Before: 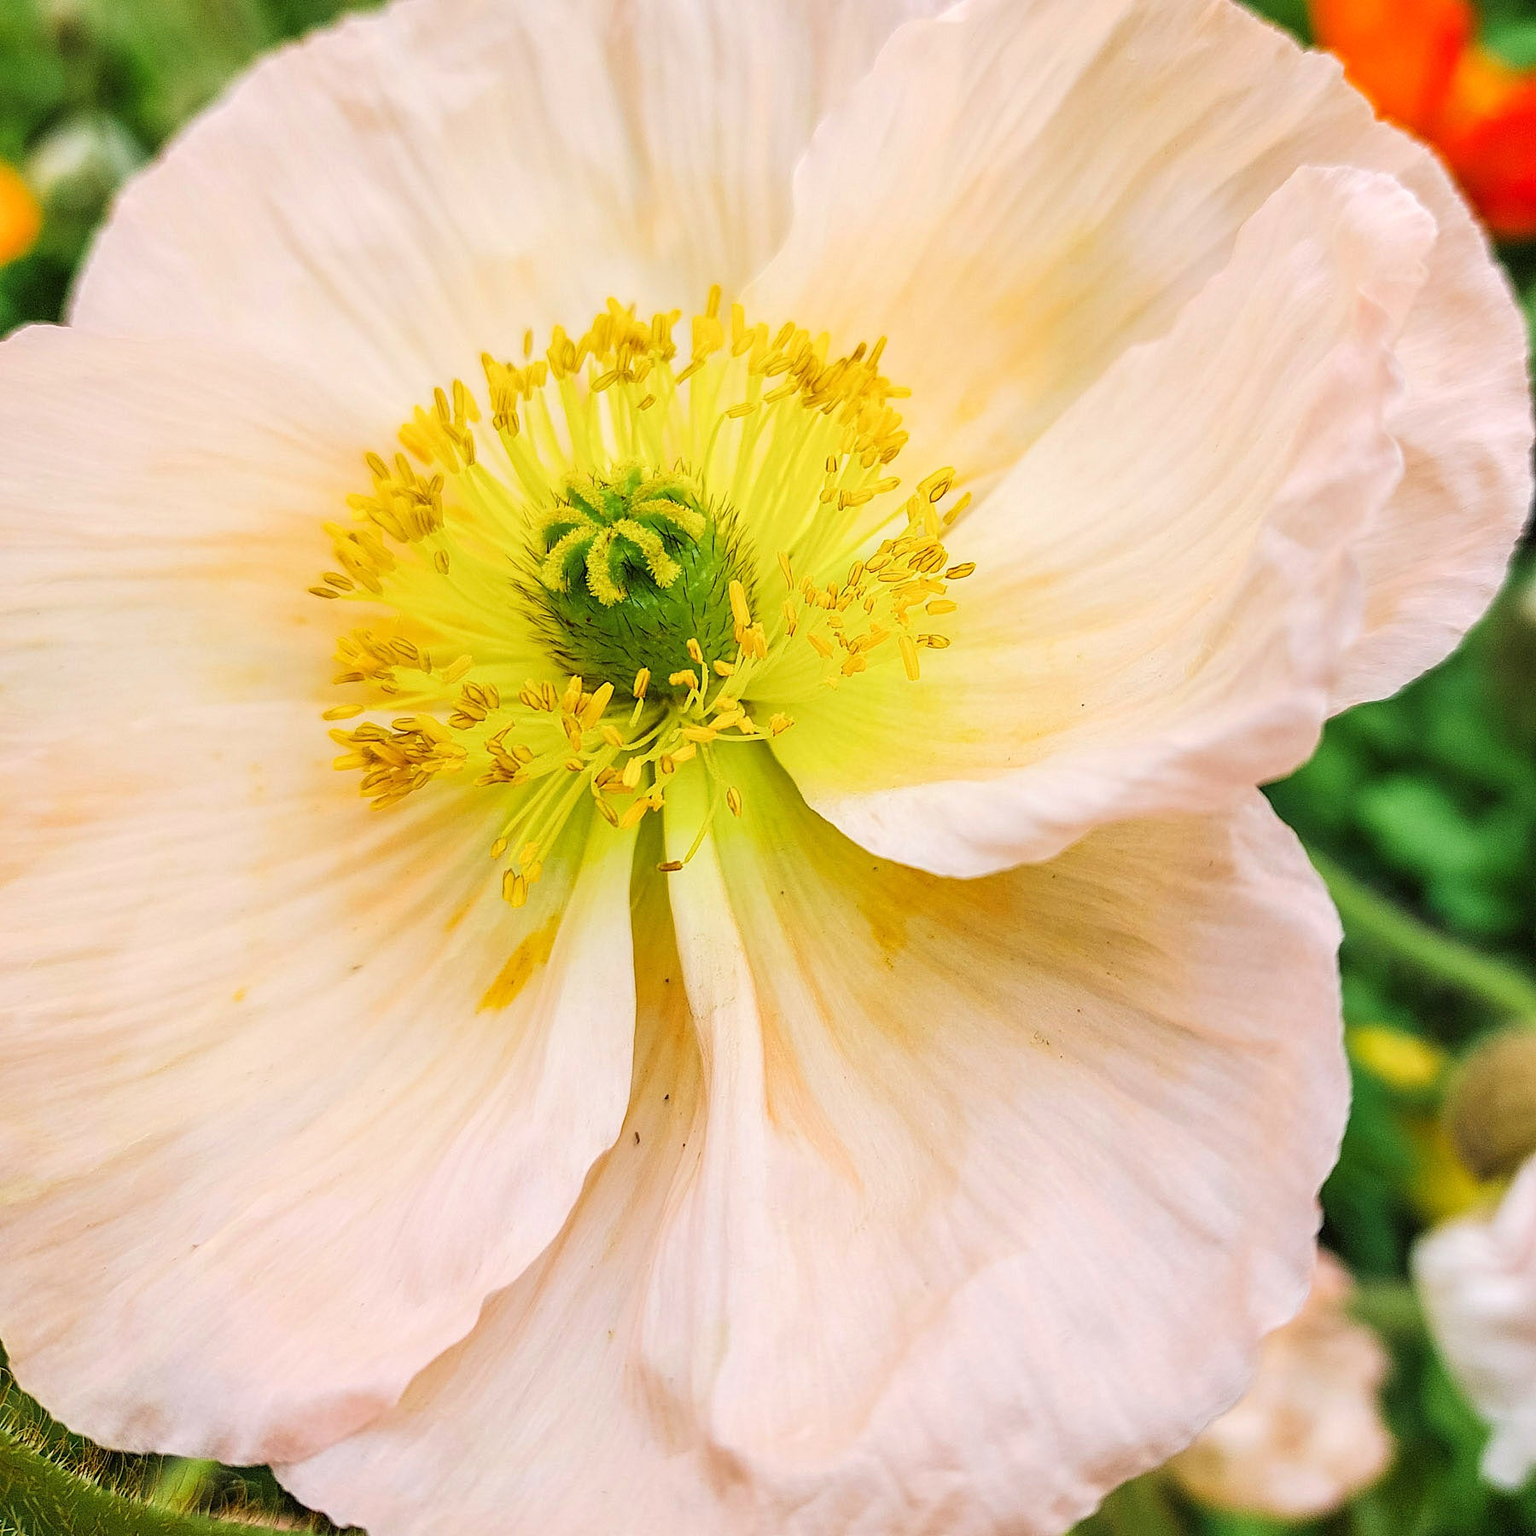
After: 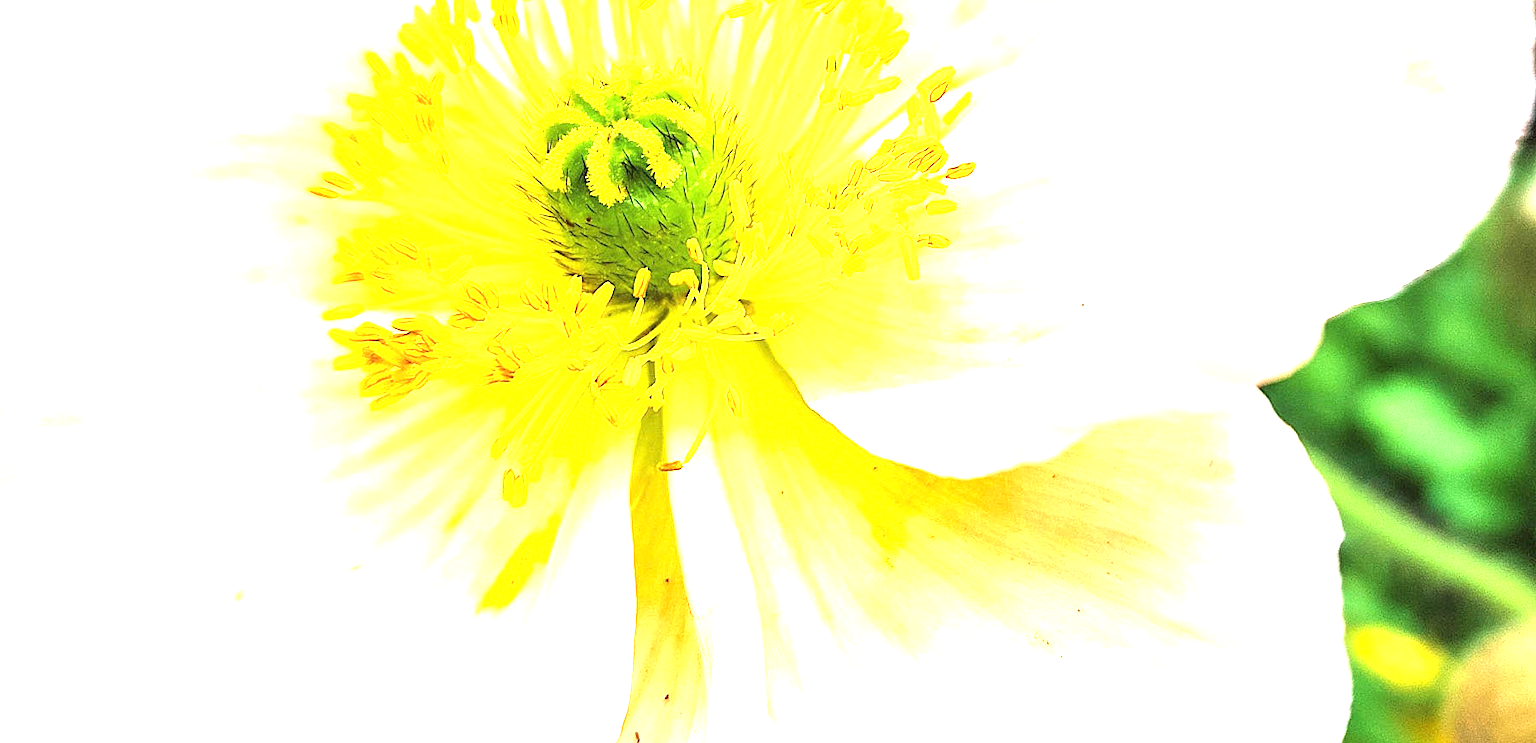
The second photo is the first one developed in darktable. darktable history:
crop and rotate: top 26.056%, bottom 25.543%
exposure: black level correction 0, exposure 1.741 EV, compensate exposure bias true, compensate highlight preservation false
